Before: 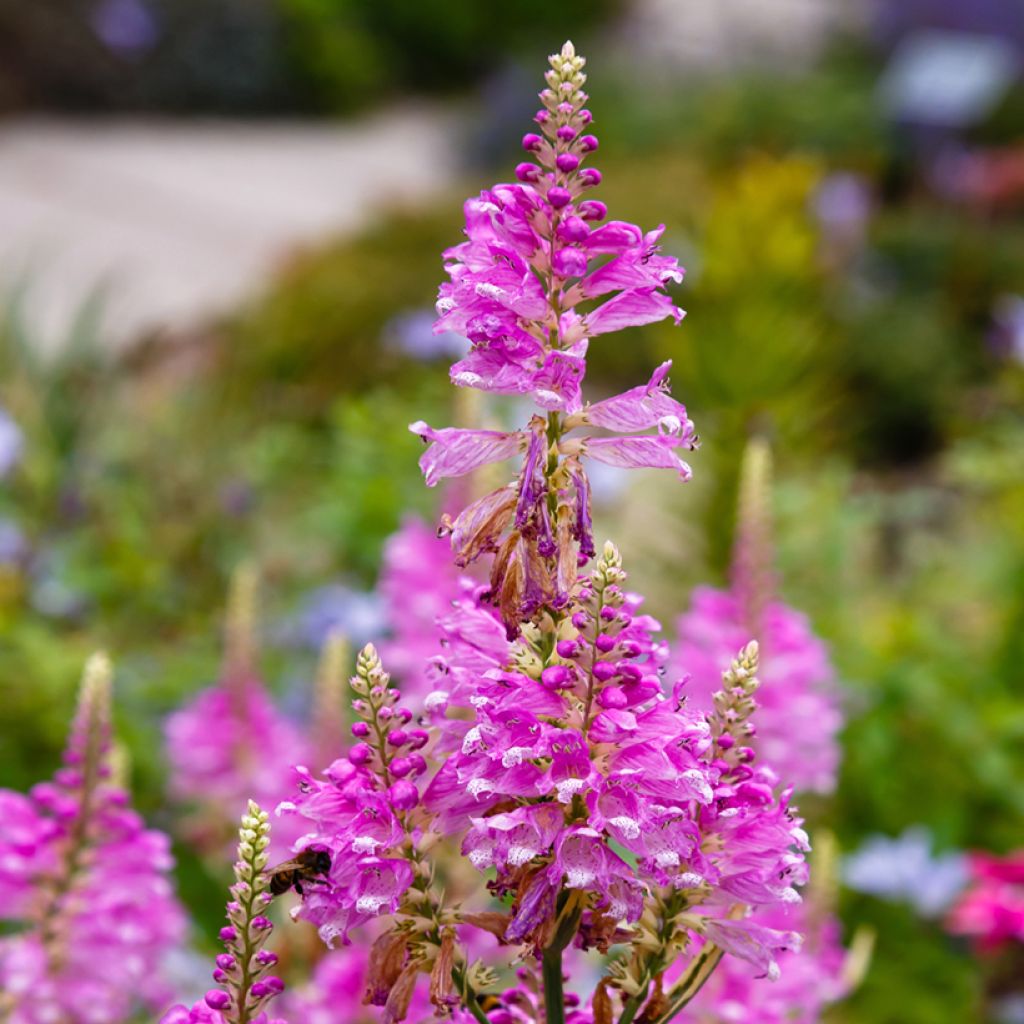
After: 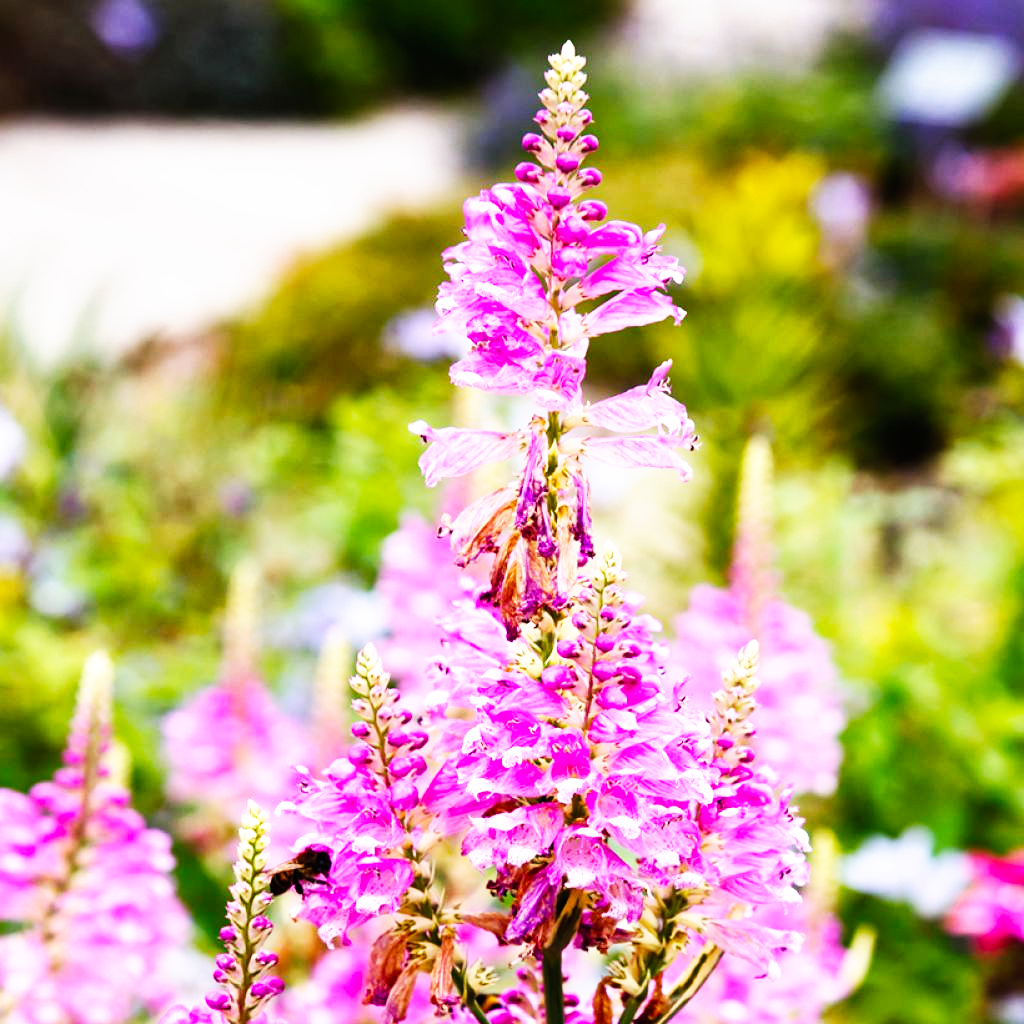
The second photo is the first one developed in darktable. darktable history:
base curve: curves: ch0 [(0, 0) (0.007, 0.004) (0.027, 0.03) (0.046, 0.07) (0.207, 0.54) (0.442, 0.872) (0.673, 0.972) (1, 1)], preserve colors none
tone equalizer: -8 EV -0.417 EV, -7 EV -0.389 EV, -6 EV -0.333 EV, -5 EV -0.222 EV, -3 EV 0.222 EV, -2 EV 0.333 EV, -1 EV 0.389 EV, +0 EV 0.417 EV, edges refinement/feathering 500, mask exposure compensation -1.57 EV, preserve details no
